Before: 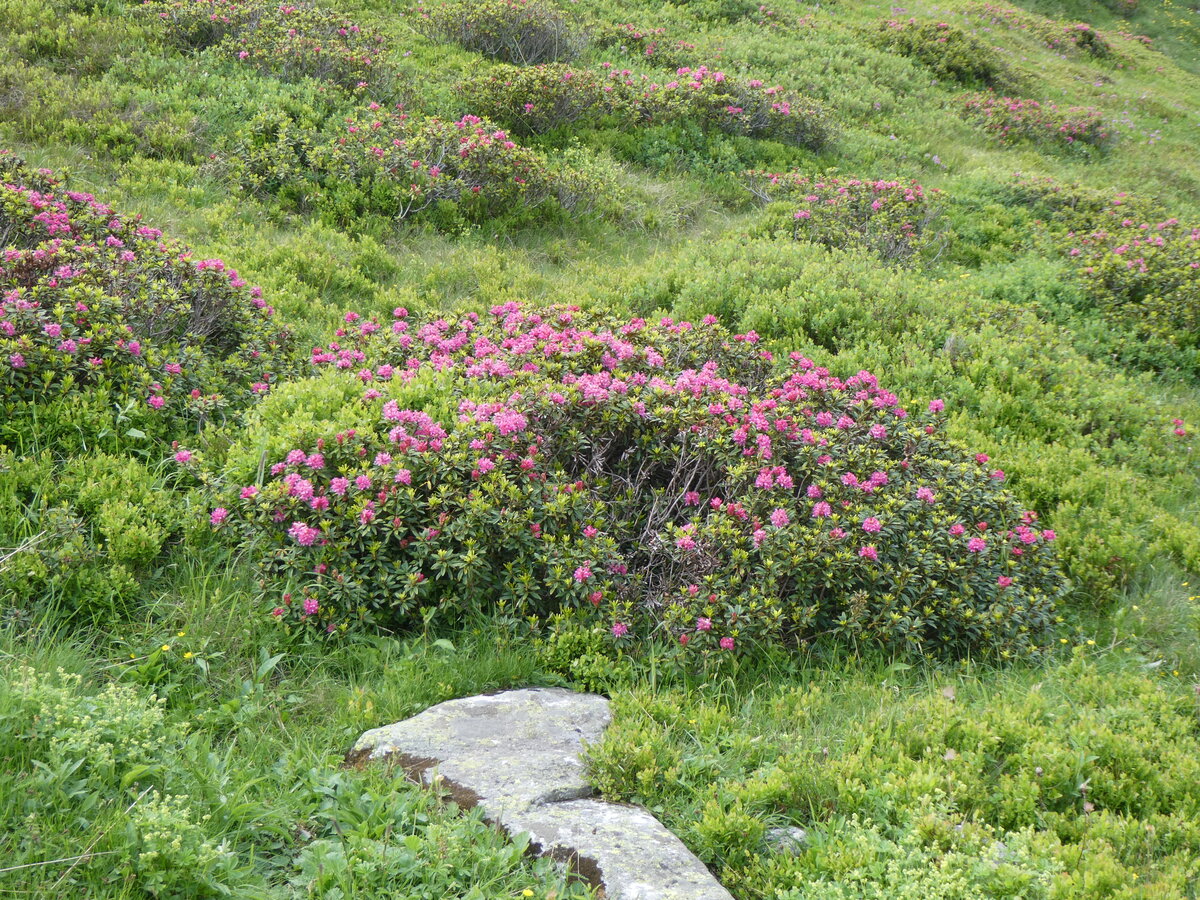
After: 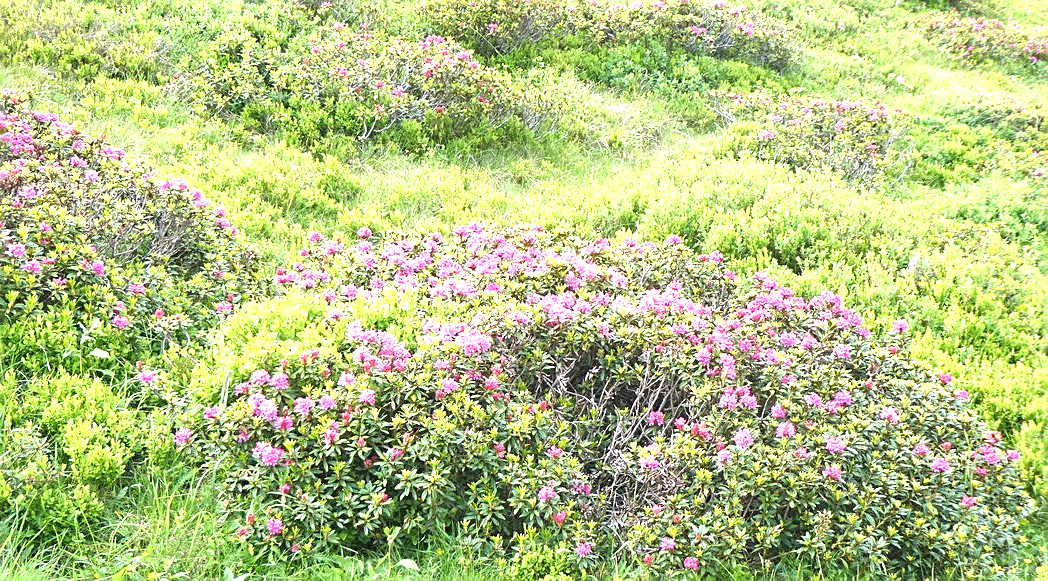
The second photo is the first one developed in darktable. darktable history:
exposure: black level correction 0, exposure 1.55 EV, compensate exposure bias true, compensate highlight preservation false
sharpen: on, module defaults
crop: left 3.015%, top 8.969%, right 9.647%, bottom 26.457%
